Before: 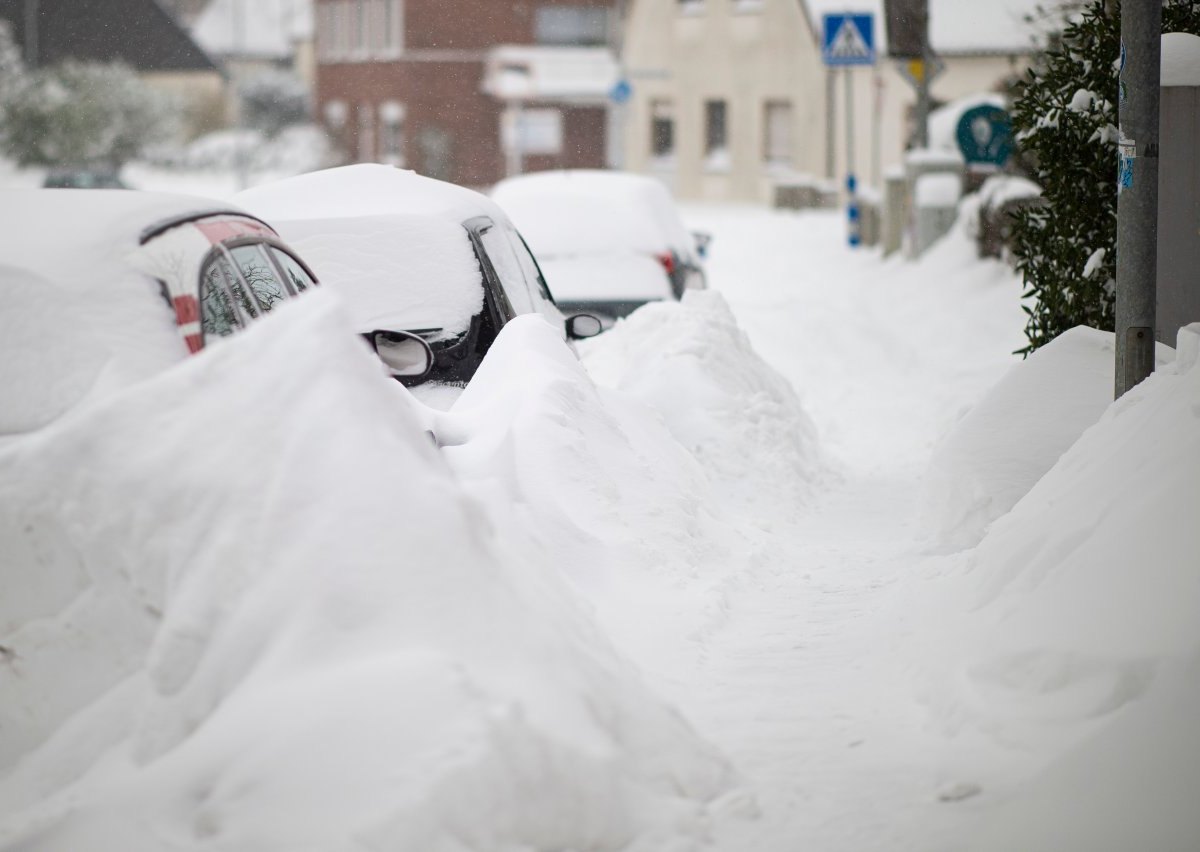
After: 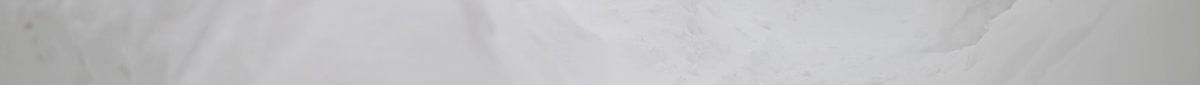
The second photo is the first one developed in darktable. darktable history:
color balance rgb: perceptual saturation grading › global saturation 10%, global vibrance 10%
color balance: contrast -15%
sharpen: on, module defaults
crop and rotate: top 59.084%, bottom 30.916%
